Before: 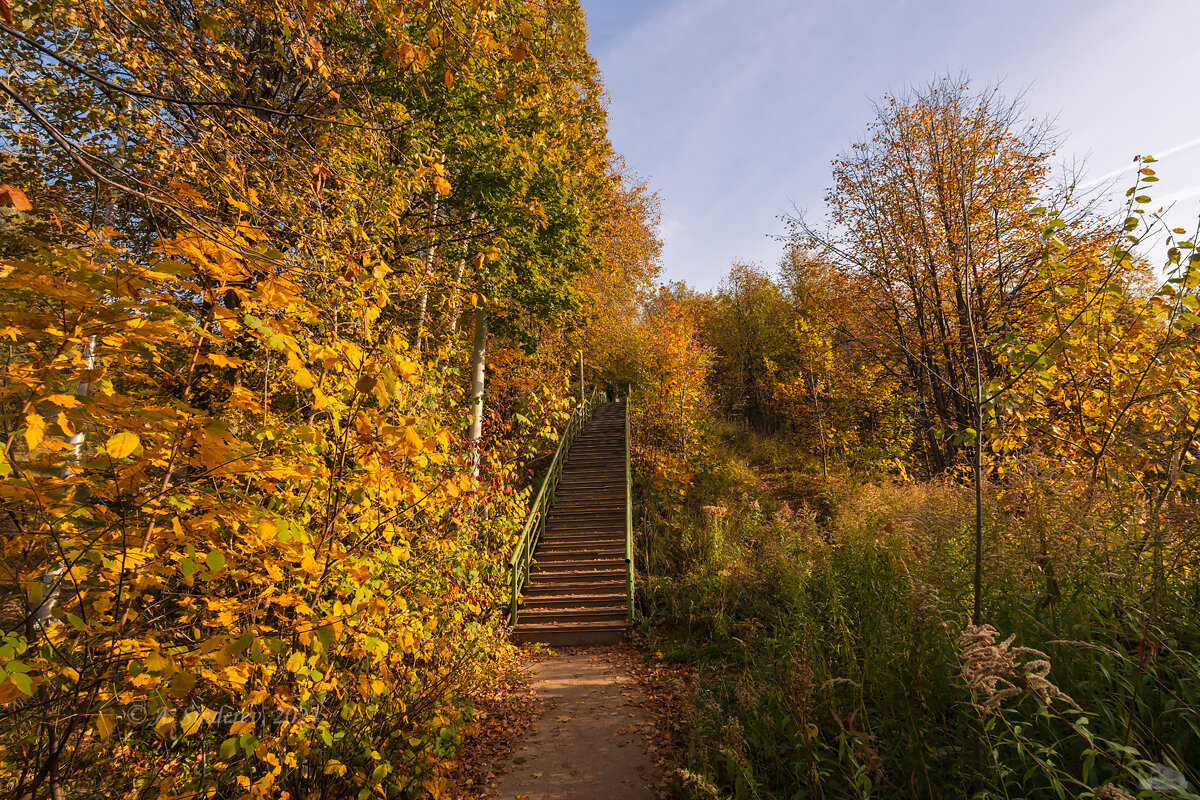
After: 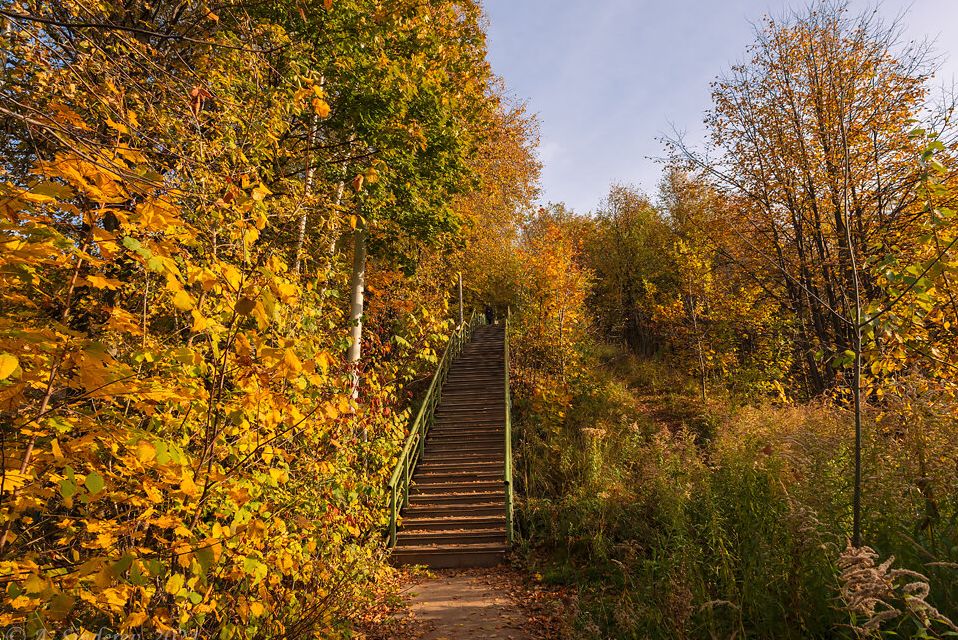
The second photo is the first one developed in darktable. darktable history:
crop and rotate: left 10.148%, top 9.783%, right 9.987%, bottom 10.181%
